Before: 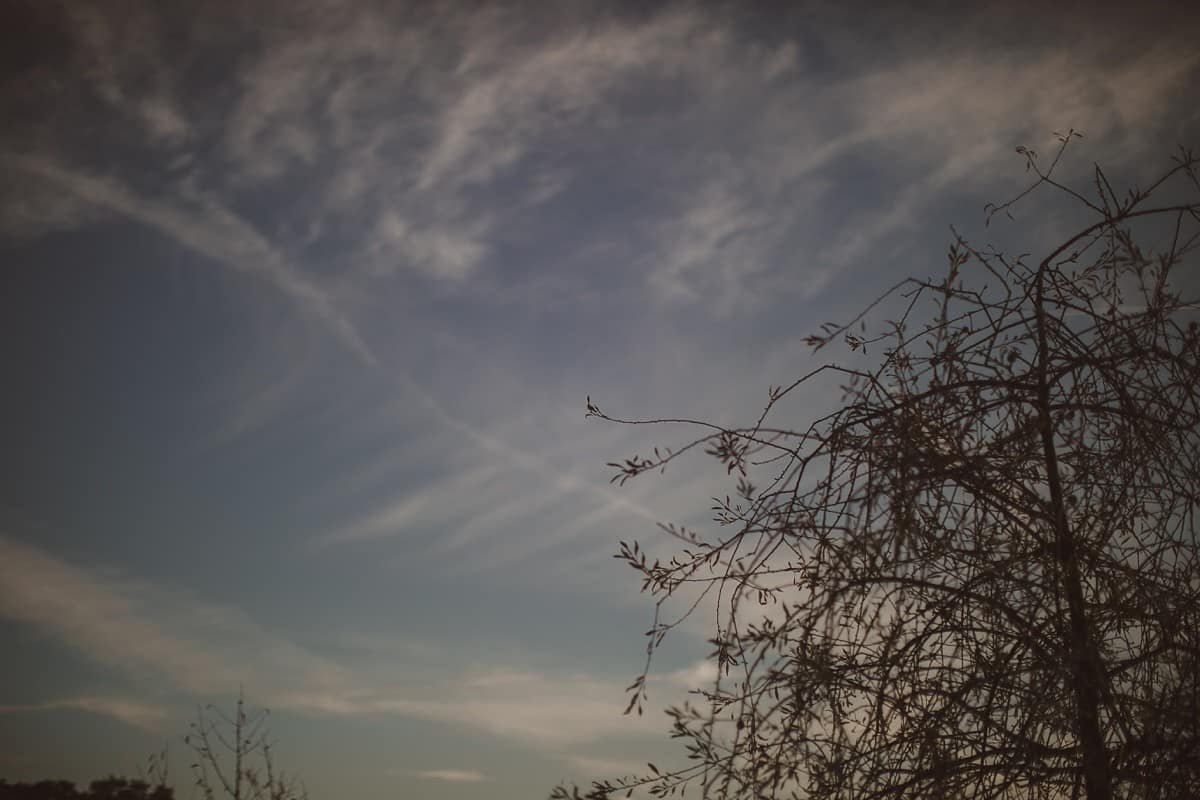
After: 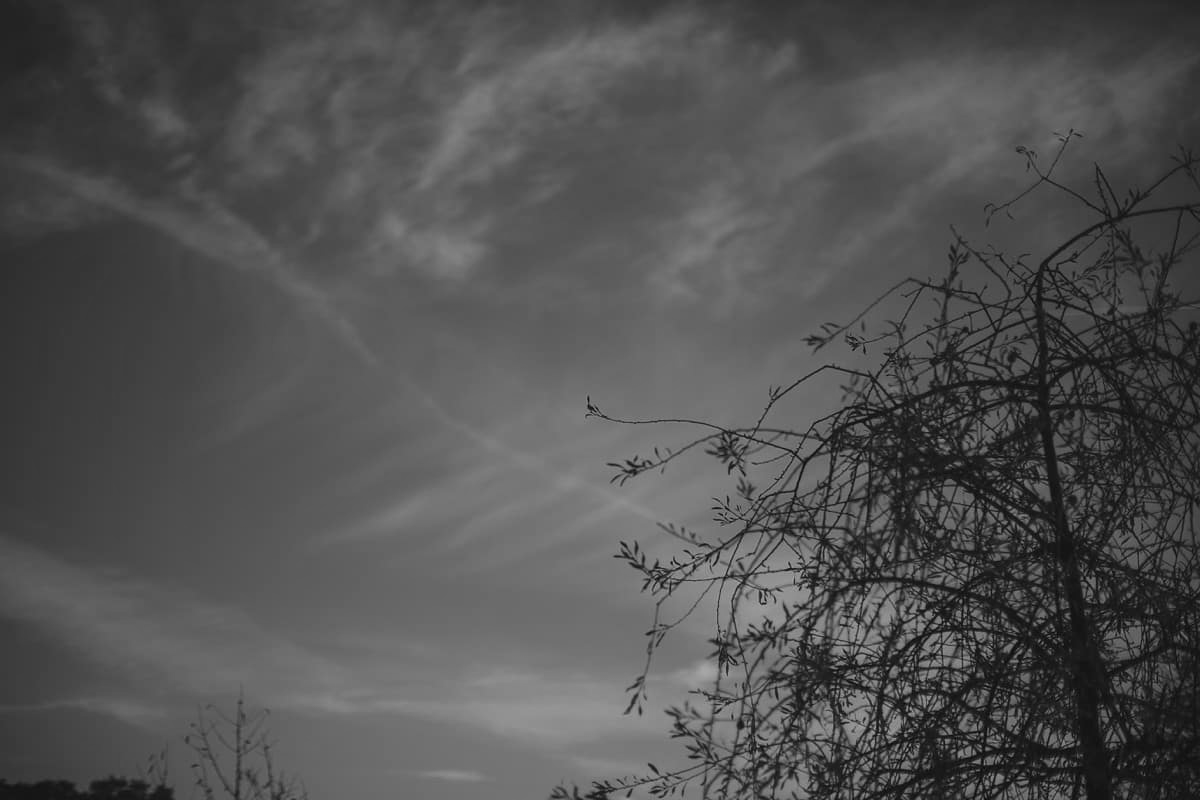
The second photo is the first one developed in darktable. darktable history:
contrast brightness saturation: saturation -0.05
exposure: exposure 0.081 EV, compensate highlight preservation false
monochrome: a 26.22, b 42.67, size 0.8
